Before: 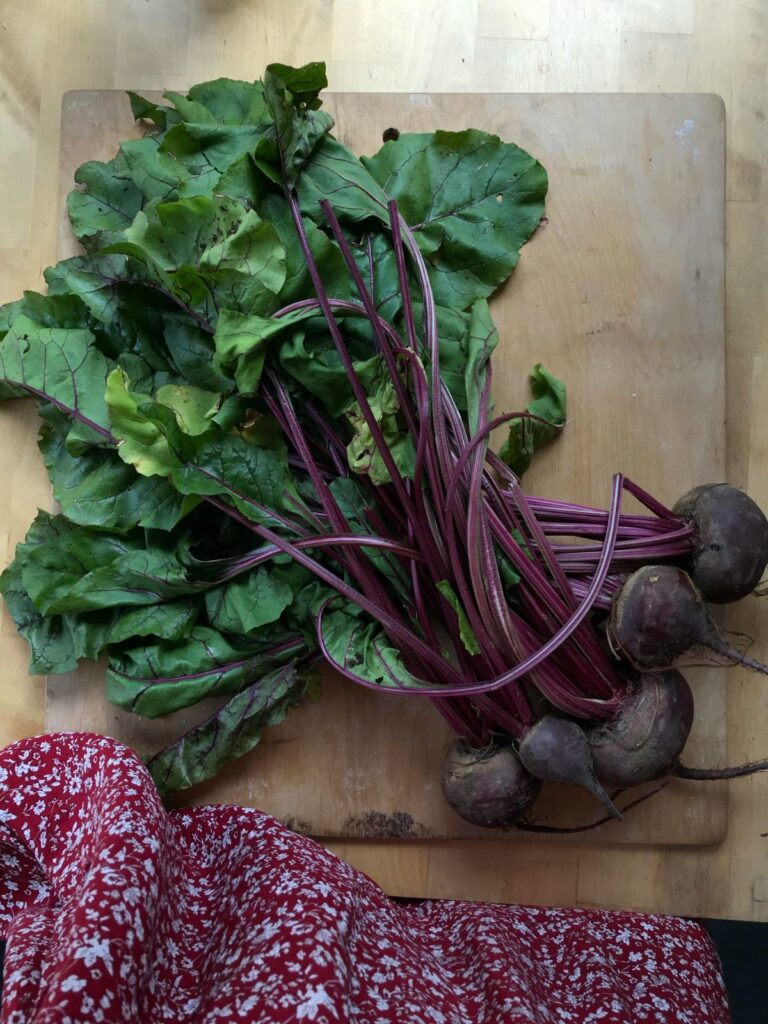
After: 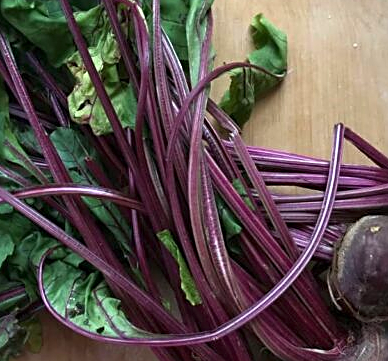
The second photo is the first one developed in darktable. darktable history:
exposure: black level correction 0, exposure 0.9 EV, compensate highlight preservation false
crop: left 36.364%, top 34.268%, right 13%, bottom 30.395%
sharpen: on, module defaults
shadows and highlights: shadows -1.26, highlights 41.04
